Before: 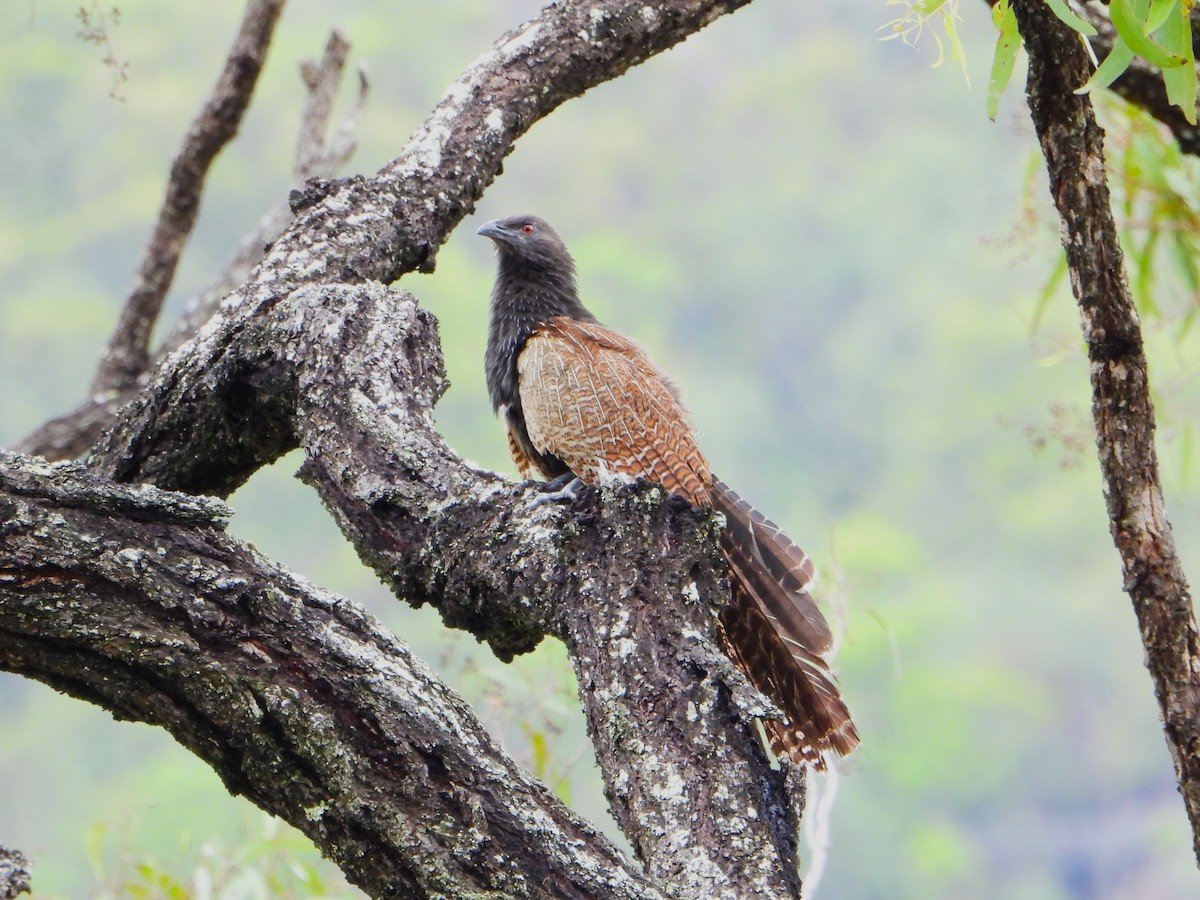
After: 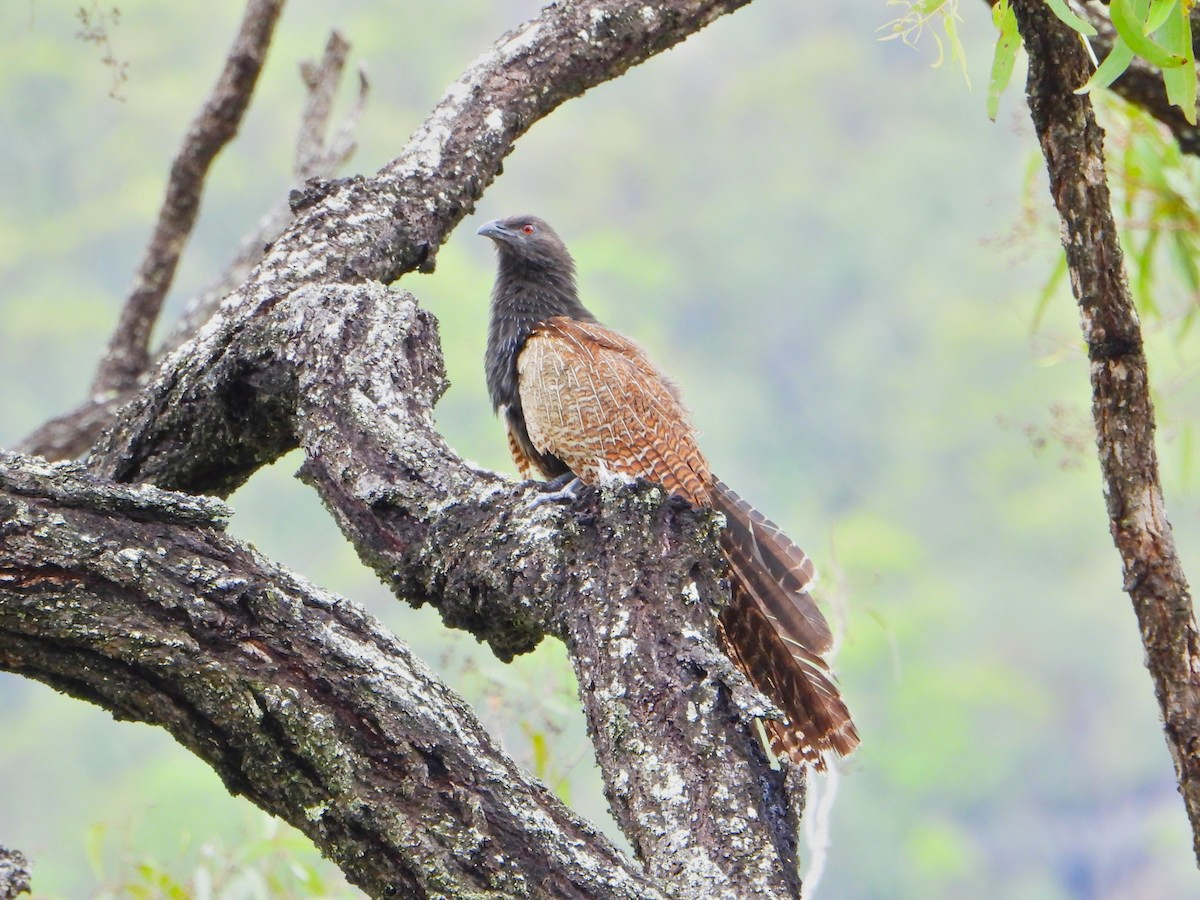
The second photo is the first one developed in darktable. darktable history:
tone equalizer: -8 EV 1 EV, -7 EV 1 EV, -6 EV 1 EV, -5 EV 1 EV, -4 EV 1 EV, -3 EV 0.75 EV, -2 EV 0.5 EV, -1 EV 0.25 EV
